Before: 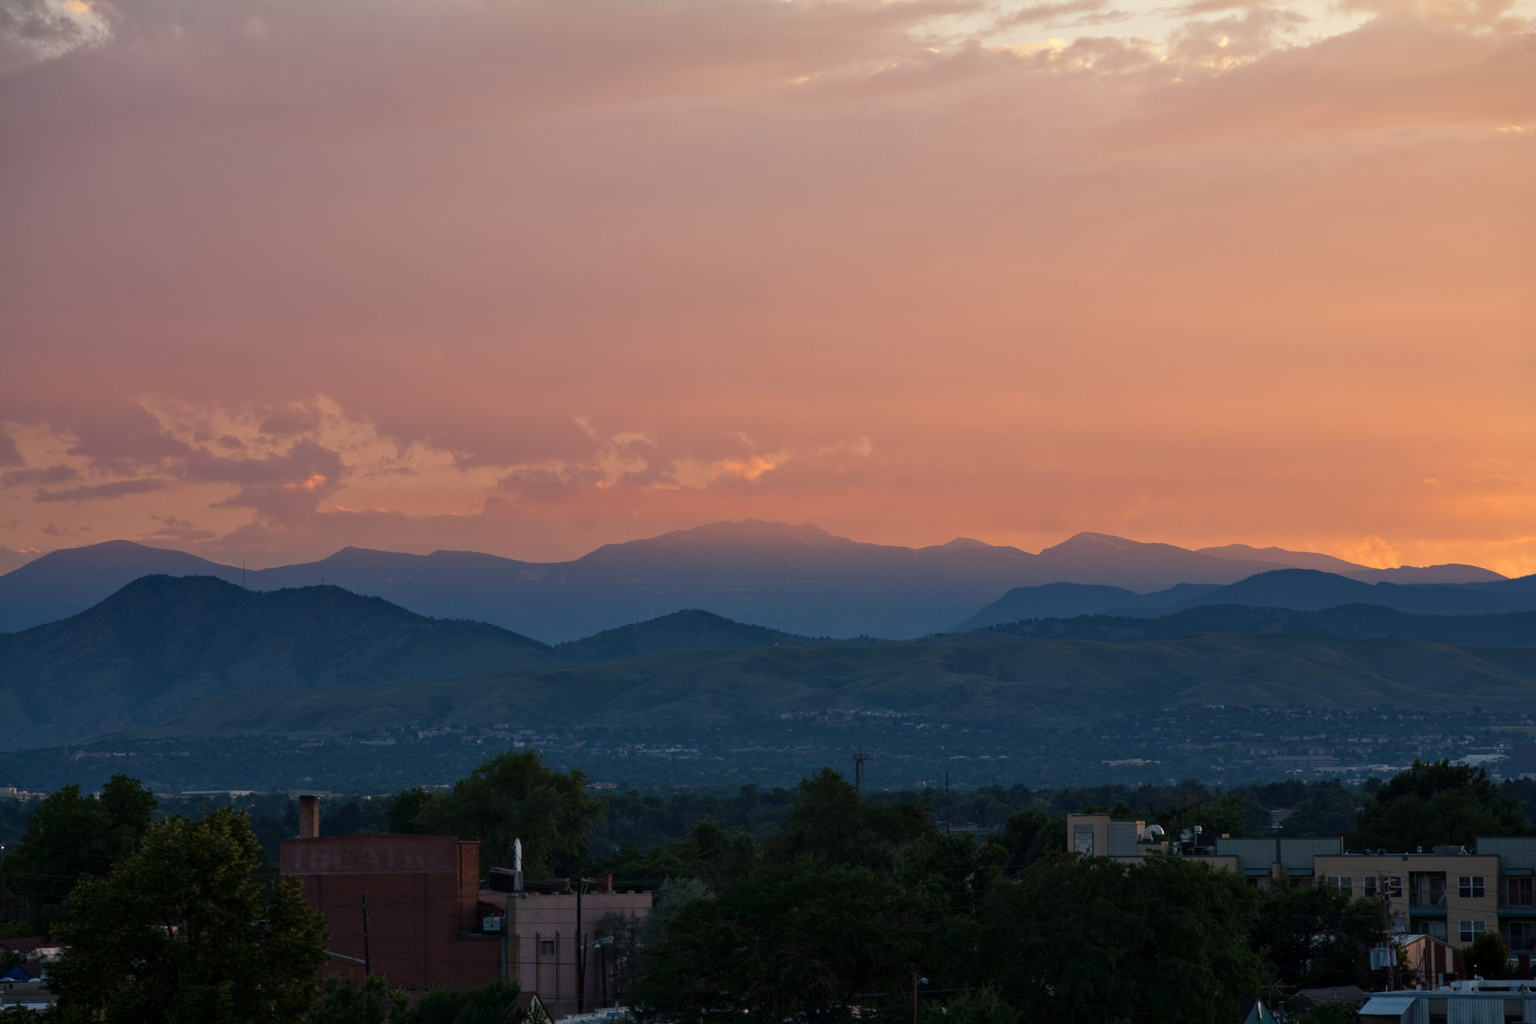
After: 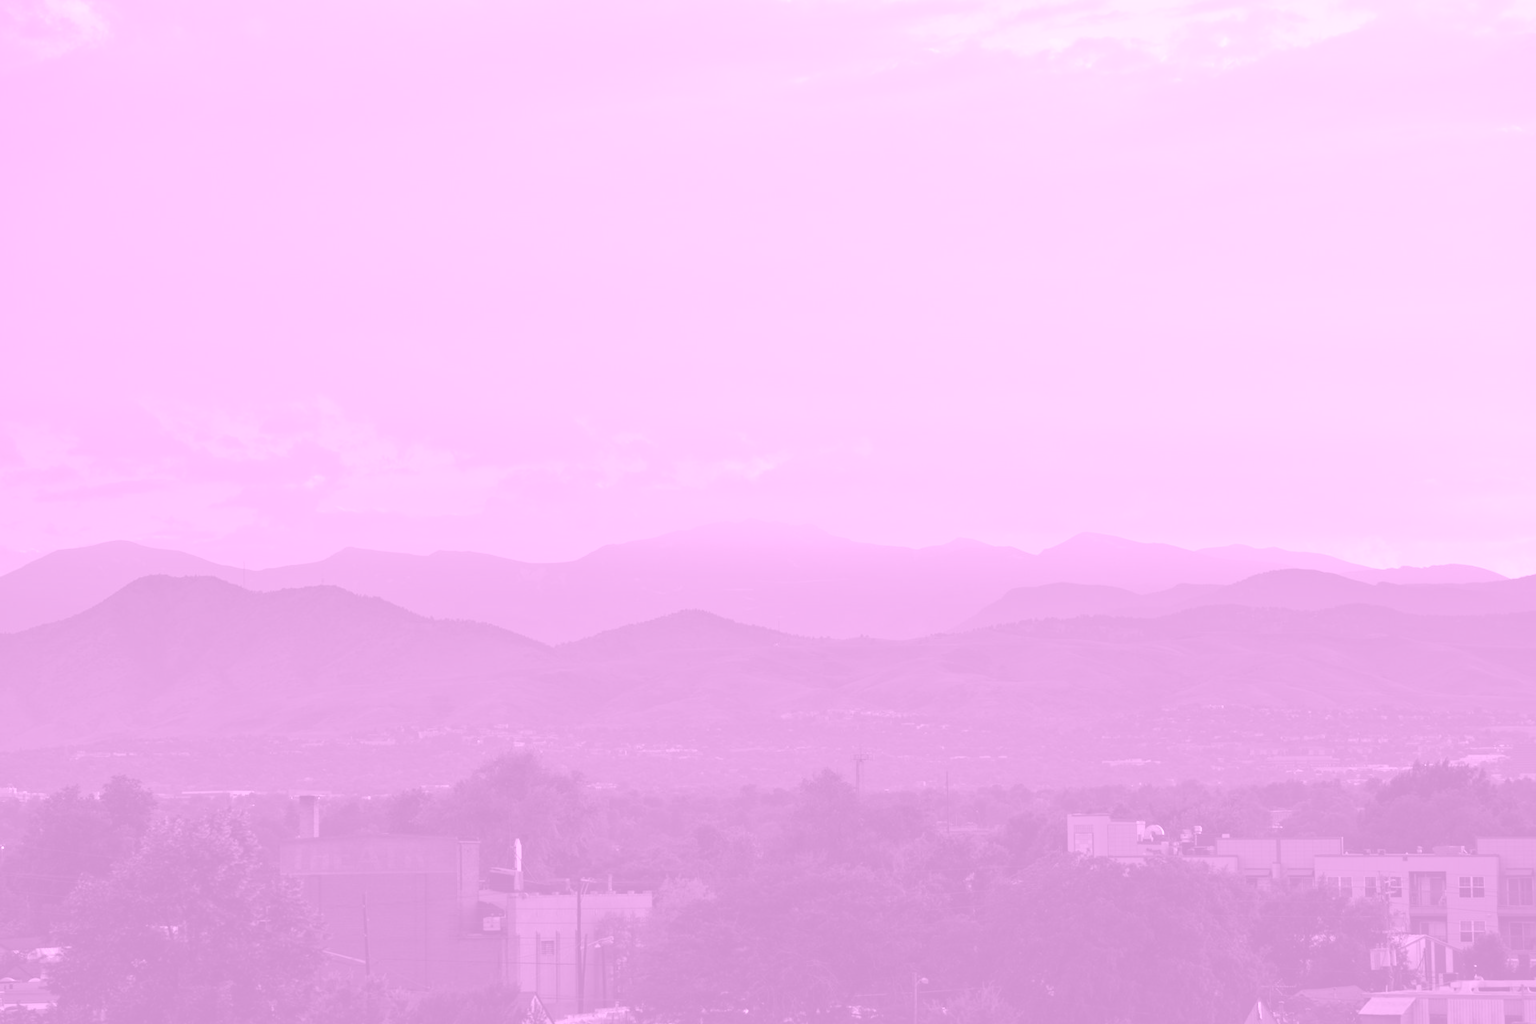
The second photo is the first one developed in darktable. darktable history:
color balance rgb: perceptual saturation grading › global saturation 20%, global vibrance 20%
exposure: black level correction 0, exposure 0.7 EV, compensate exposure bias true, compensate highlight preservation false
colorize: hue 331.2°, saturation 75%, source mix 30.28%, lightness 70.52%, version 1
